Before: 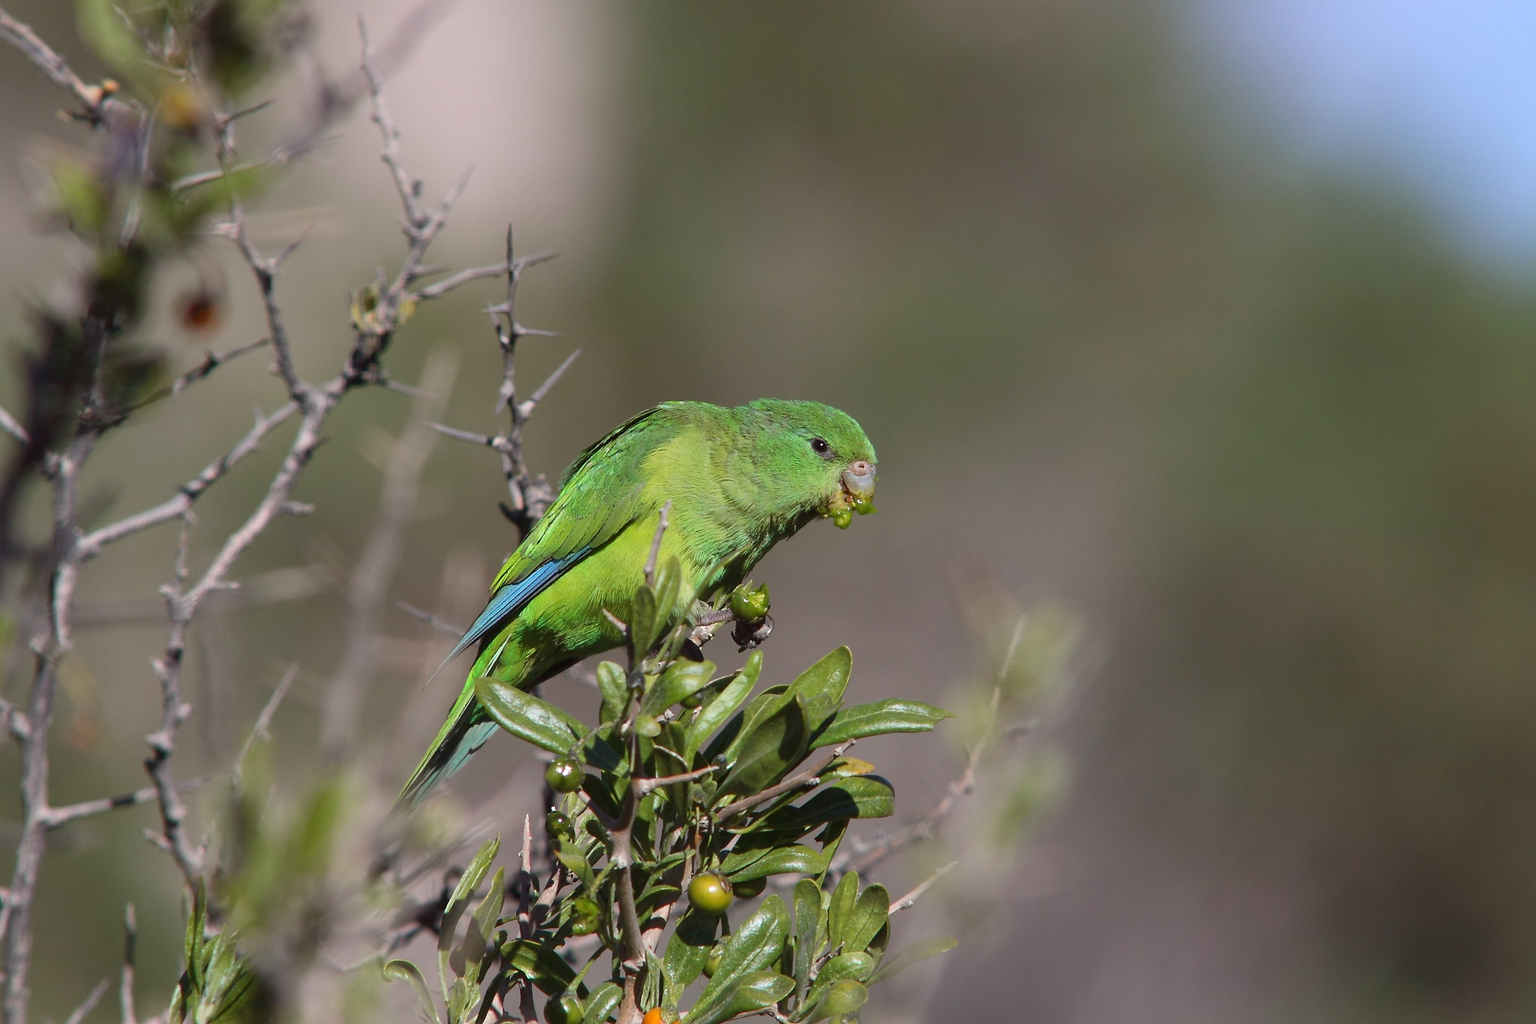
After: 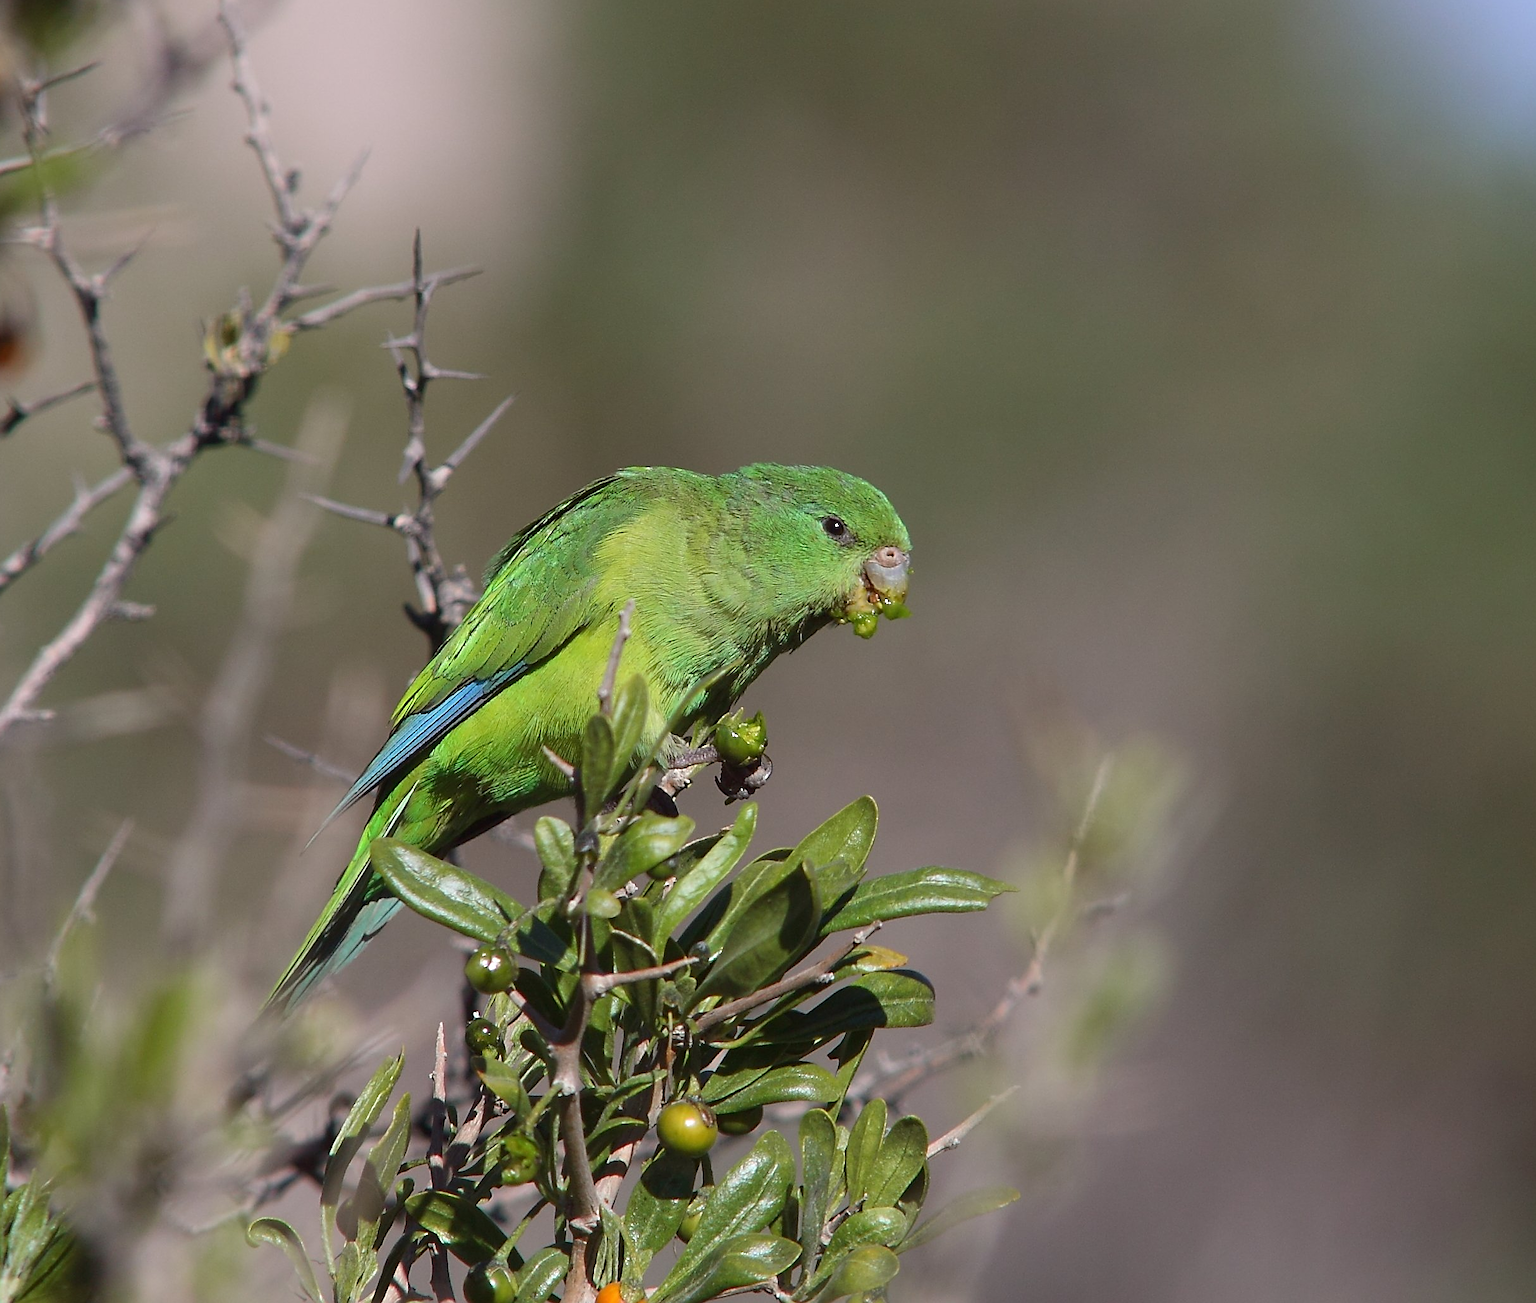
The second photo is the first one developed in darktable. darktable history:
sharpen: on, module defaults
crop and rotate: left 13.009%, top 5.281%, right 12.59%
